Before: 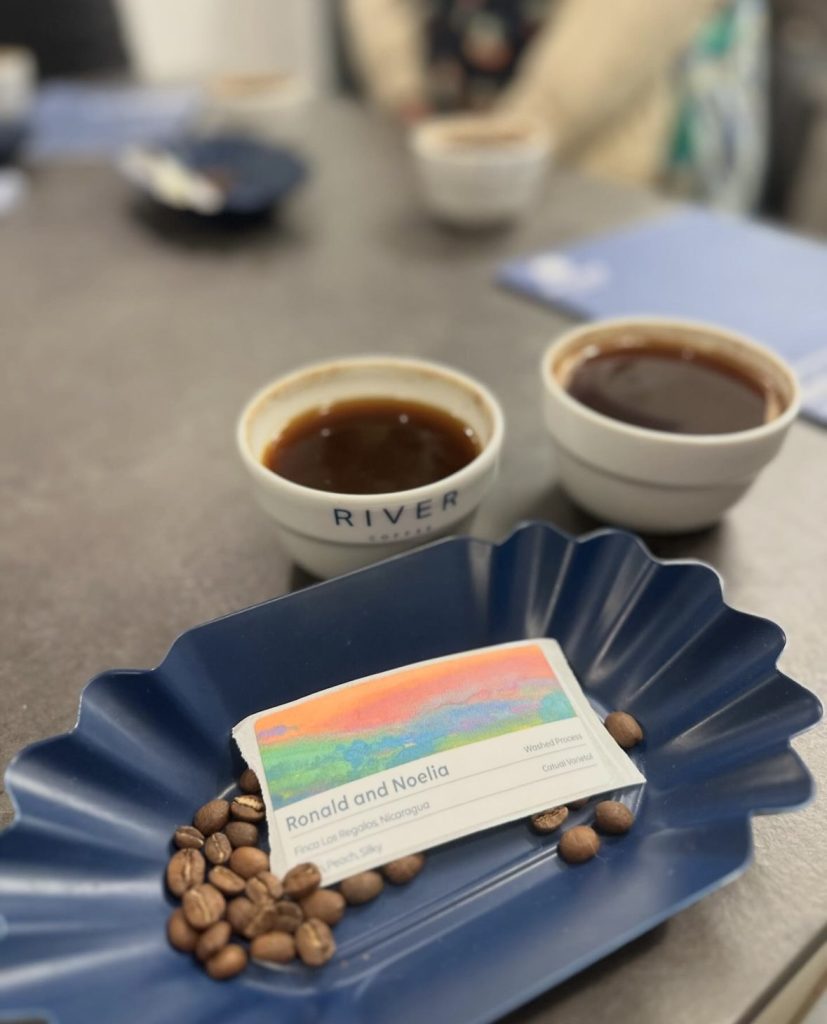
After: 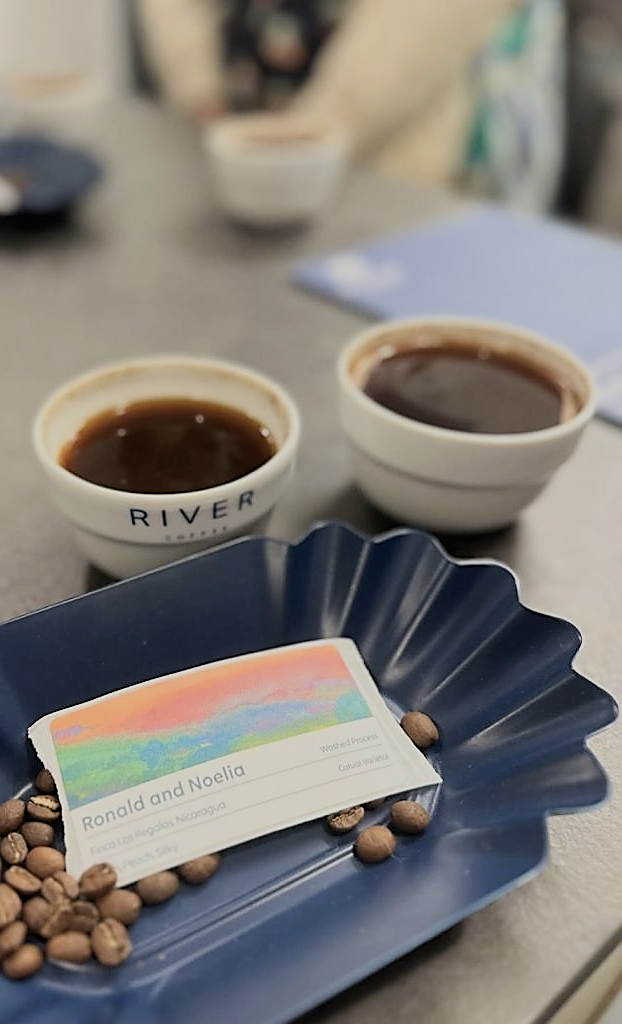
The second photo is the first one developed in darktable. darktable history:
filmic rgb: middle gray luminance 4.42%, black relative exposure -12.97 EV, white relative exposure 5.01 EV, target black luminance 0%, hardness 5.17, latitude 59.5%, contrast 0.752, highlights saturation mix 5.43%, shadows ↔ highlights balance 25.63%
sharpen: radius 1.405, amount 1.244, threshold 0.699
crop and rotate: left 24.753%
tone equalizer: -8 EV -0.749 EV, -7 EV -0.707 EV, -6 EV -0.601 EV, -5 EV -0.404 EV, -3 EV 0.403 EV, -2 EV 0.6 EV, -1 EV 0.692 EV, +0 EV 0.77 EV, edges refinement/feathering 500, mask exposure compensation -1.57 EV, preserve details no
